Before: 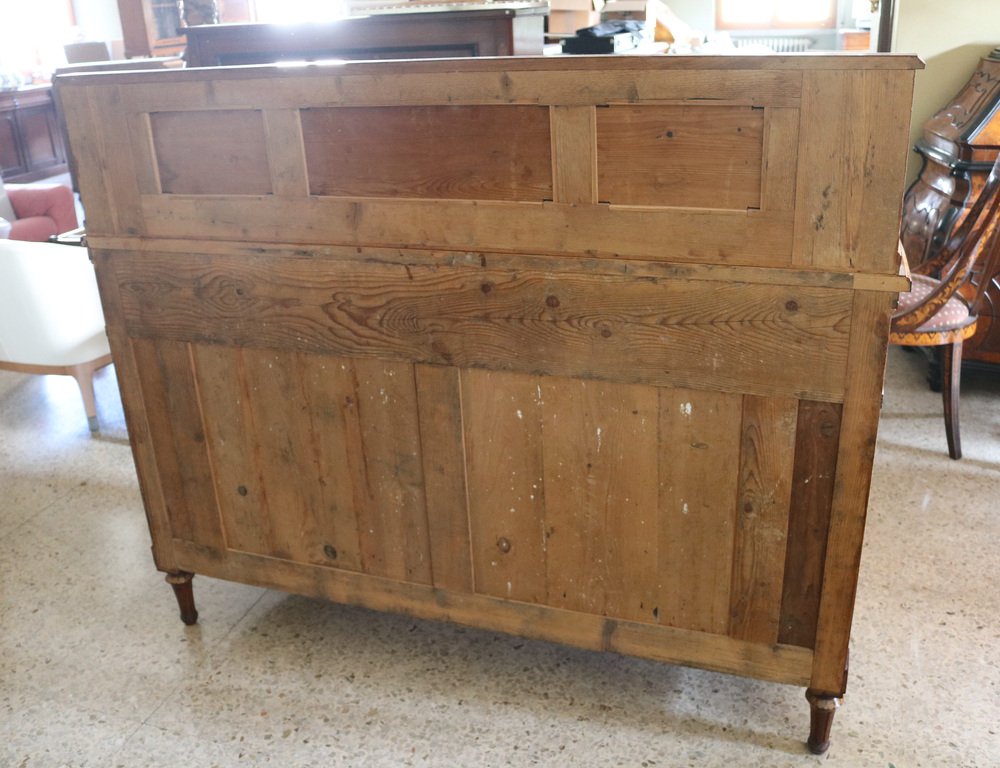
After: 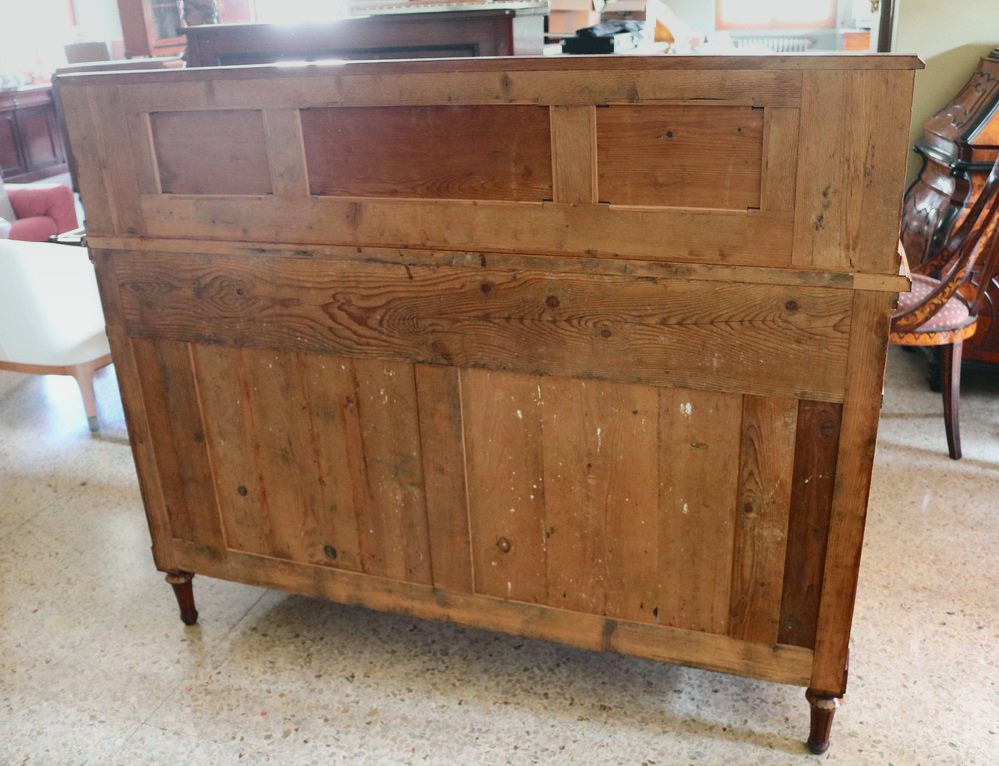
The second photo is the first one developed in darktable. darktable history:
tone curve: curves: ch0 [(0, 0.01) (0.037, 0.032) (0.131, 0.108) (0.275, 0.258) (0.483, 0.512) (0.61, 0.661) (0.696, 0.742) (0.792, 0.834) (0.911, 0.936) (0.997, 0.995)]; ch1 [(0, 0) (0.308, 0.29) (0.425, 0.411) (0.503, 0.502) (0.529, 0.543) (0.683, 0.706) (0.746, 0.77) (1, 1)]; ch2 [(0, 0) (0.225, 0.214) (0.334, 0.339) (0.401, 0.415) (0.485, 0.487) (0.502, 0.502) (0.525, 0.523) (0.545, 0.552) (0.587, 0.61) (0.636, 0.654) (0.711, 0.729) (0.845, 0.855) (0.998, 0.977)], color space Lab, independent channels, preserve colors none
crop: top 0.05%, bottom 0.098%
graduated density: on, module defaults
